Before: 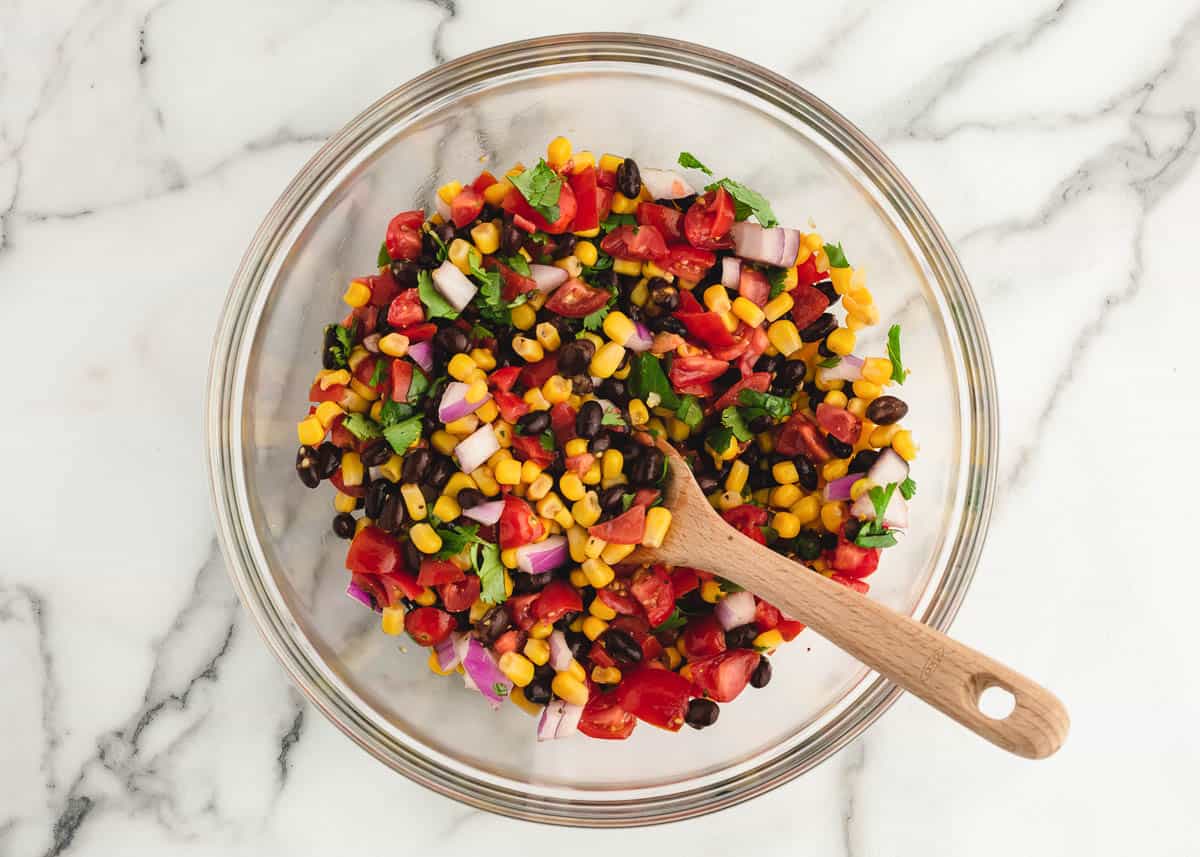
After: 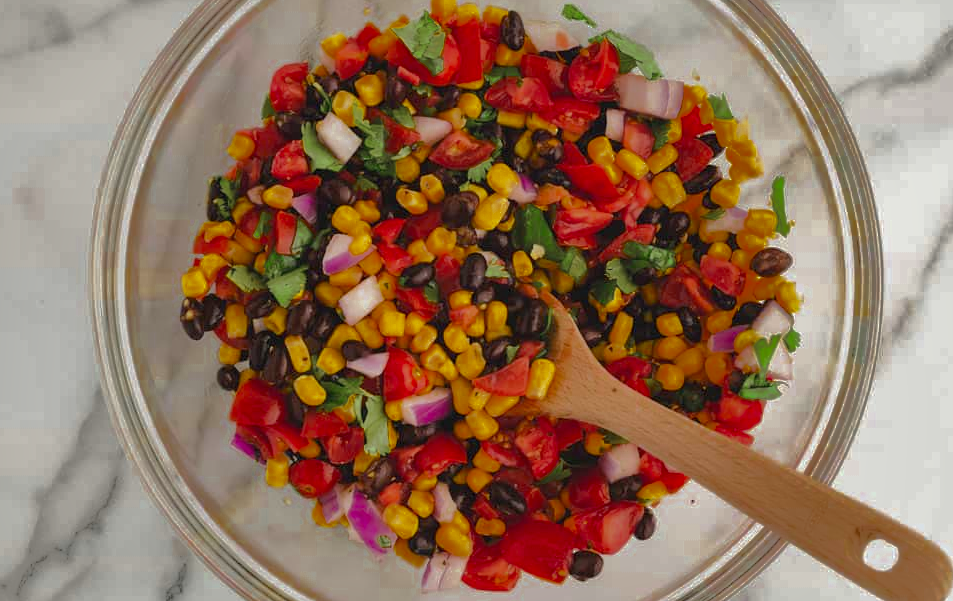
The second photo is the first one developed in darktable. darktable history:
crop: left 9.692%, top 17.347%, right 10.843%, bottom 12.408%
shadows and highlights: shadows 39.17, highlights -75.91, highlights color adjustment 32.76%
color zones: curves: ch0 [(0.11, 0.396) (0.195, 0.36) (0.25, 0.5) (0.303, 0.412) (0.357, 0.544) (0.75, 0.5) (0.967, 0.328)]; ch1 [(0, 0.468) (0.112, 0.512) (0.202, 0.6) (0.25, 0.5) (0.307, 0.352) (0.357, 0.544) (0.75, 0.5) (0.963, 0.524)]
